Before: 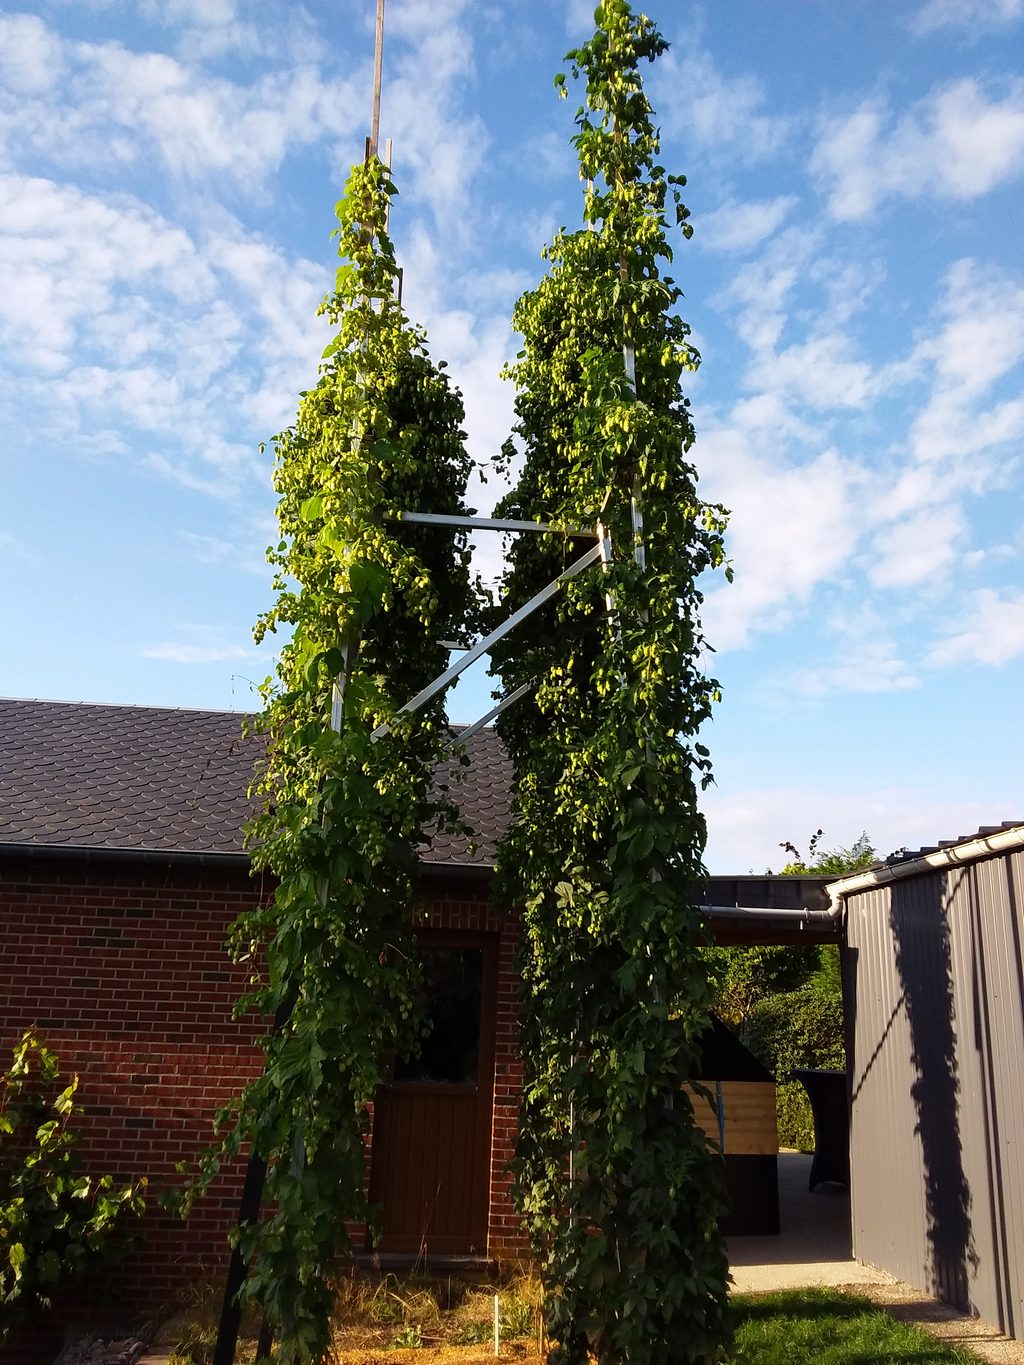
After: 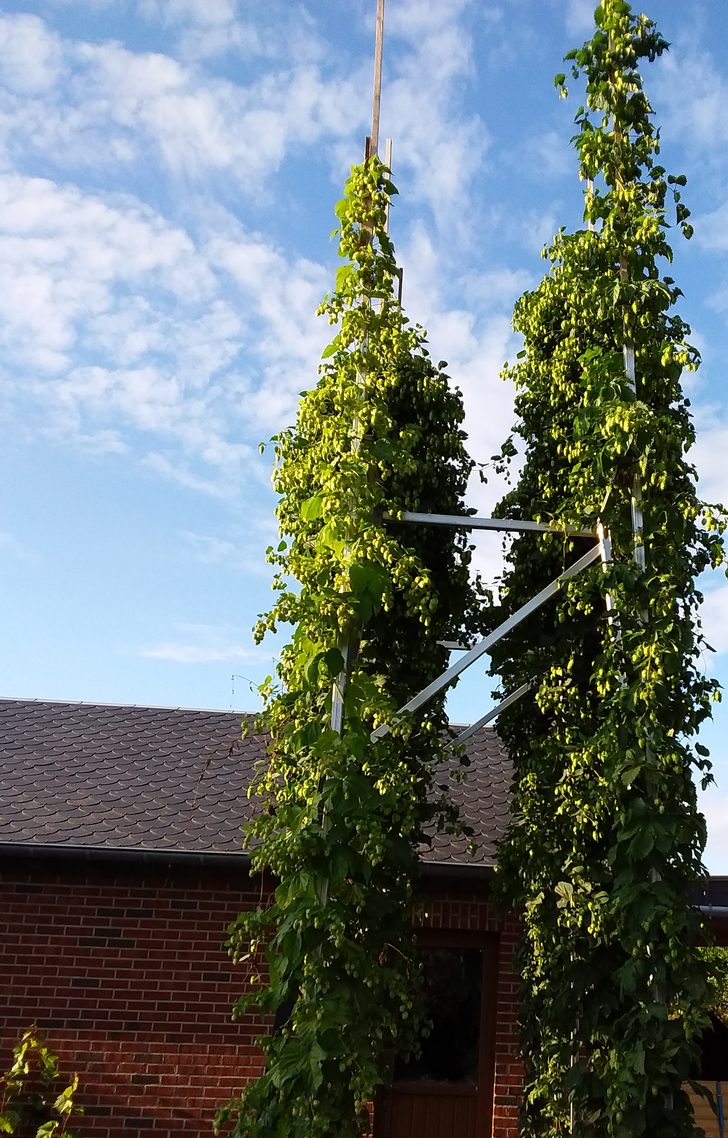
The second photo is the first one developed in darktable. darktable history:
crop: right 28.885%, bottom 16.626%
white balance: emerald 1
